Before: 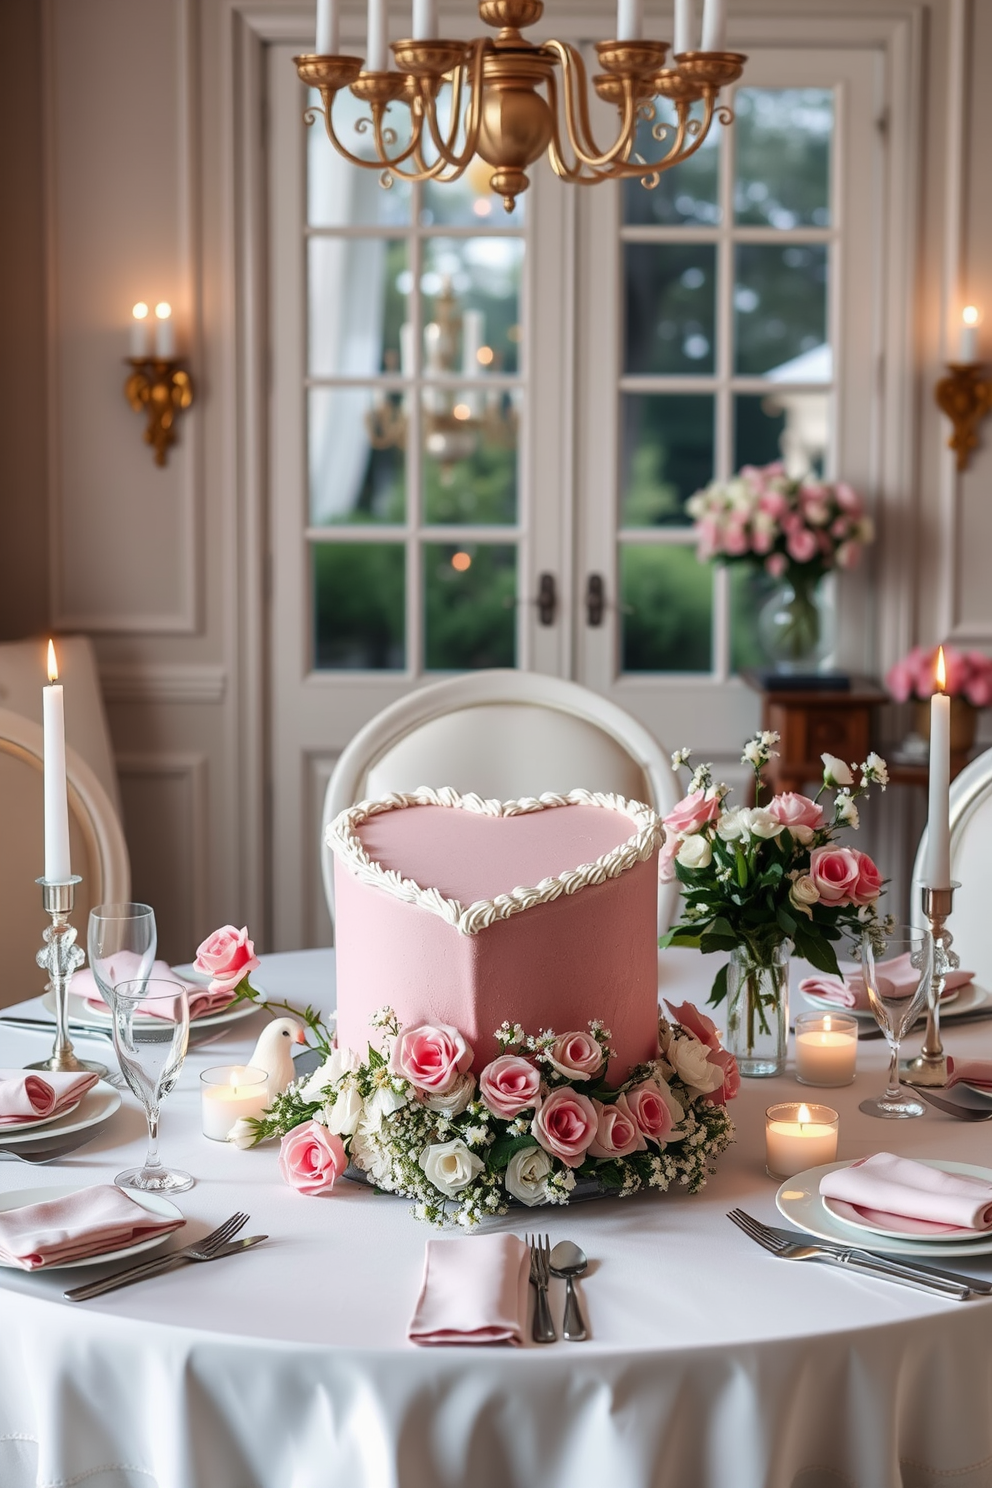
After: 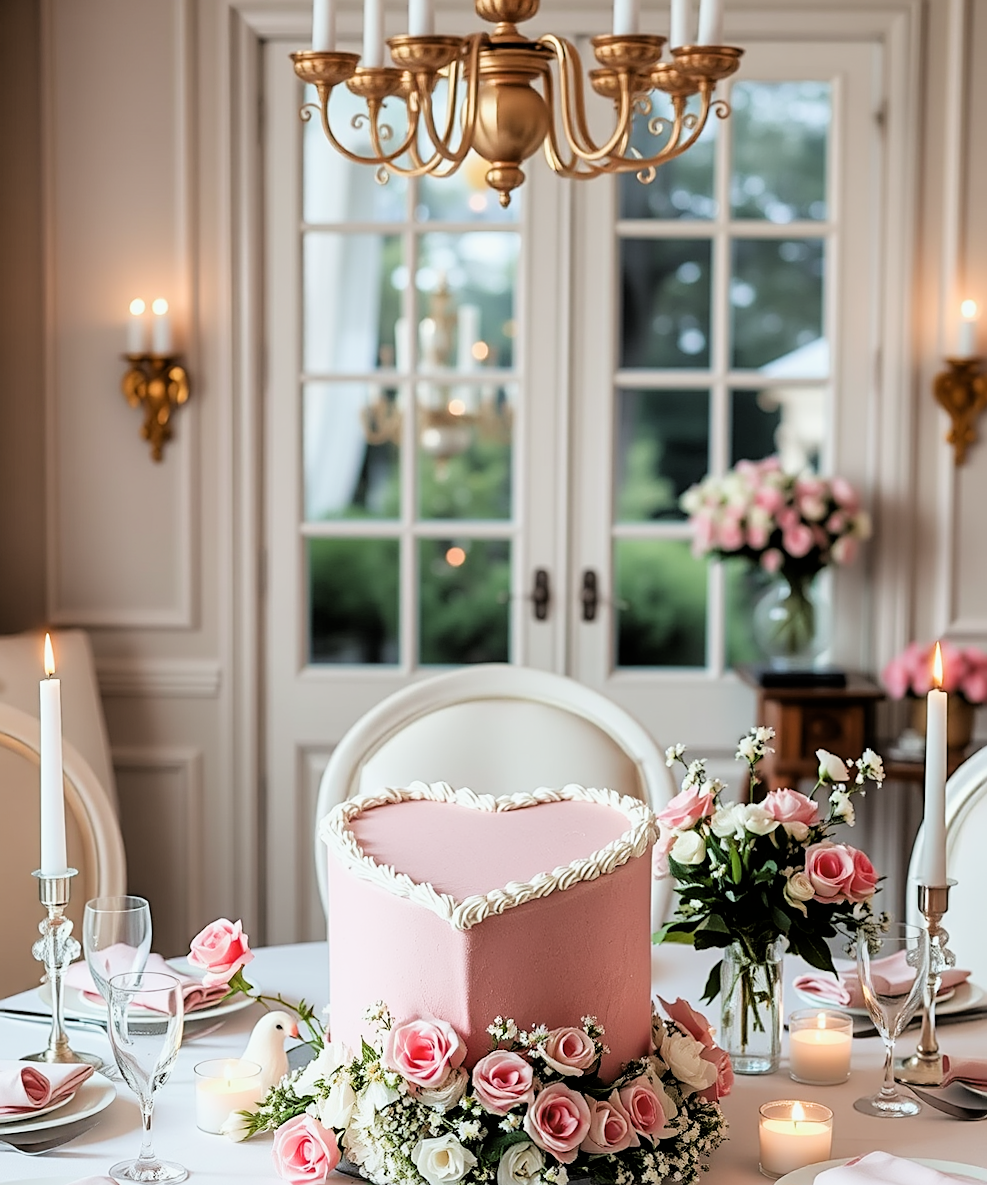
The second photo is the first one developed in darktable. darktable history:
rotate and perspective: rotation 0.192°, lens shift (horizontal) -0.015, crop left 0.005, crop right 0.996, crop top 0.006, crop bottom 0.99
color correction: saturation 0.98
filmic rgb: black relative exposure -3.86 EV, white relative exposure 3.48 EV, hardness 2.63, contrast 1.103
bloom: size 3%, threshold 100%, strength 0%
crop: bottom 19.644%
exposure: black level correction 0, exposure 0.7 EV, compensate exposure bias true, compensate highlight preservation false
color balance: lift [1.004, 1.002, 1.002, 0.998], gamma [1, 1.007, 1.002, 0.993], gain [1, 0.977, 1.013, 1.023], contrast -3.64%
sharpen: on, module defaults
